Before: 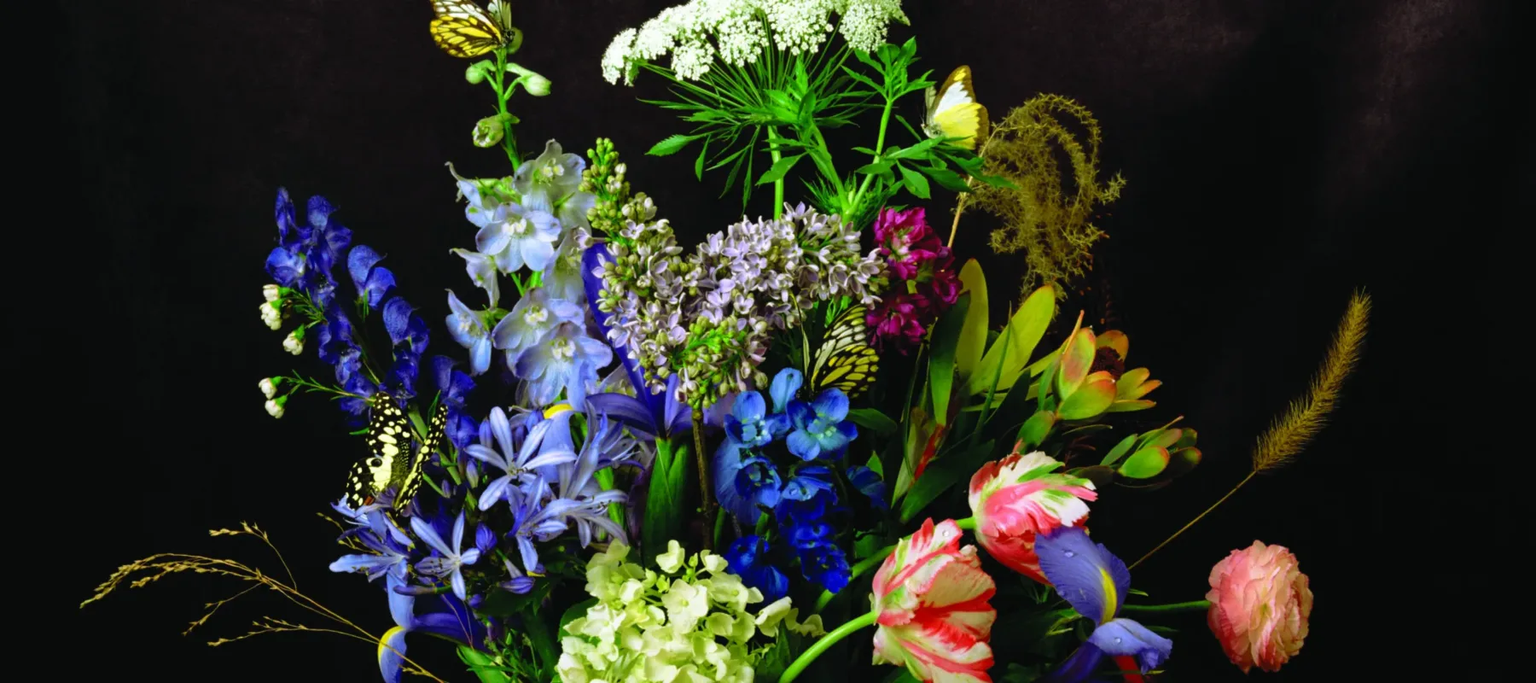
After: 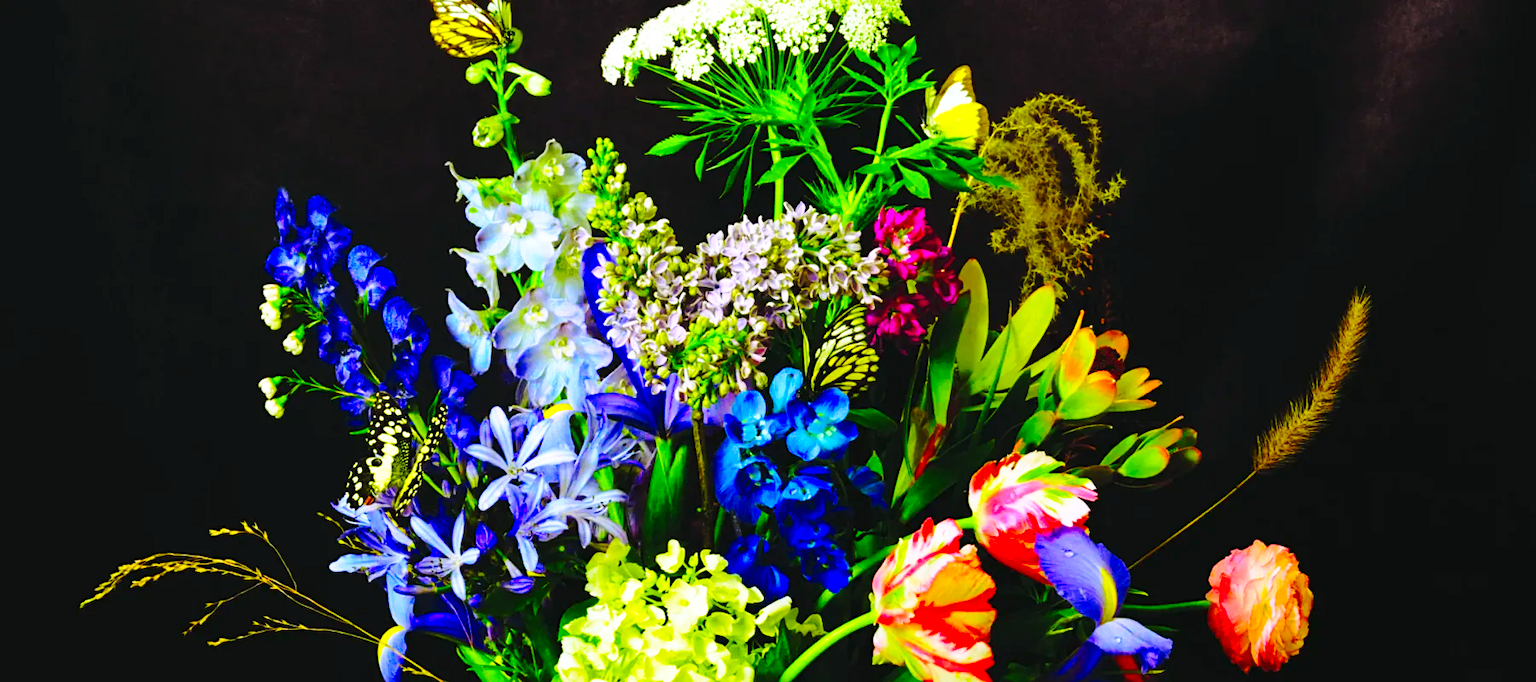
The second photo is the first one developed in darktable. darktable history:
sharpen: amount 0.2
contrast brightness saturation: contrast 0.07, brightness 0.08, saturation 0.18
color balance rgb: linear chroma grading › global chroma 15%, perceptual saturation grading › global saturation 30%
base curve: curves: ch0 [(0, 0) (0.032, 0.037) (0.105, 0.228) (0.435, 0.76) (0.856, 0.983) (1, 1)], preserve colors none
